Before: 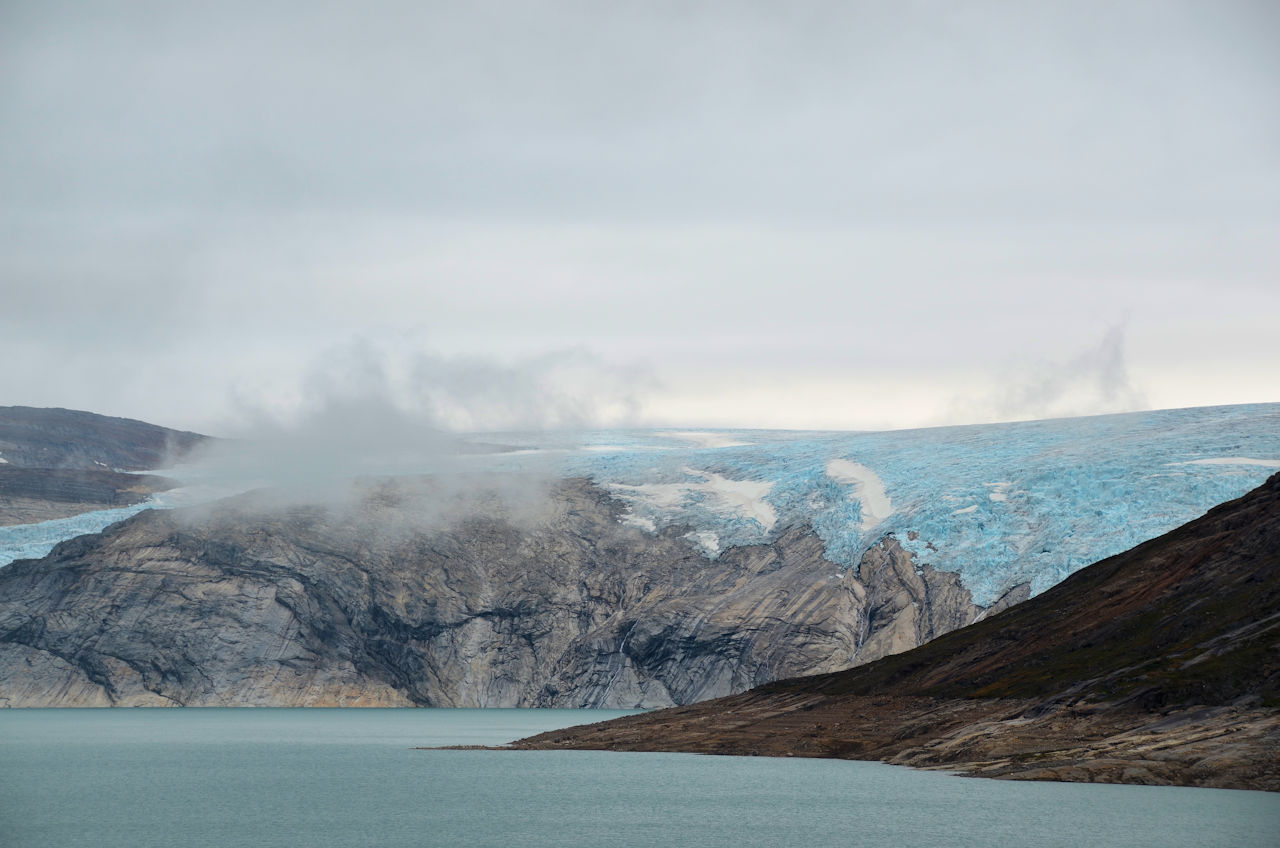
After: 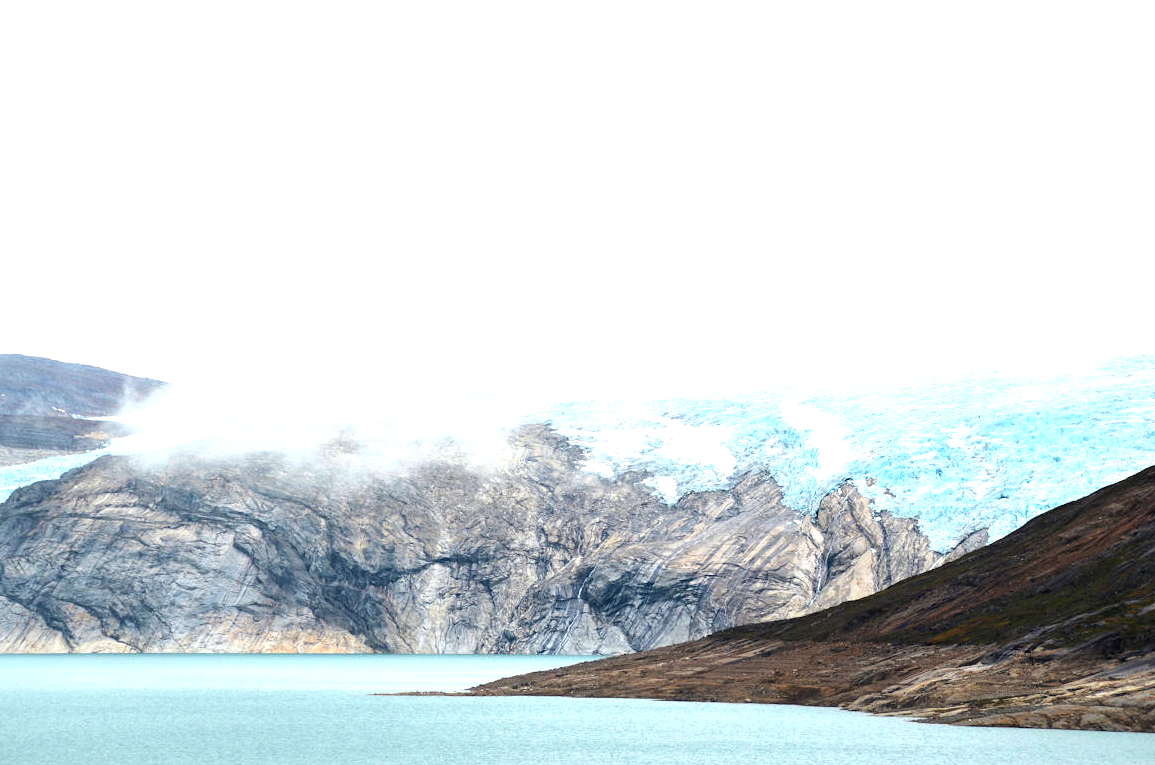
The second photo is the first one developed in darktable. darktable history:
levels: levels [0, 0.374, 0.749]
vignetting: fall-off start 116.67%, fall-off radius 59.26%, brightness -0.31, saturation -0.056
crop: left 3.305%, top 6.436%, right 6.389%, bottom 3.258%
tone equalizer: on, module defaults
exposure: black level correction 0, exposure 0.5 EV, compensate highlight preservation false
